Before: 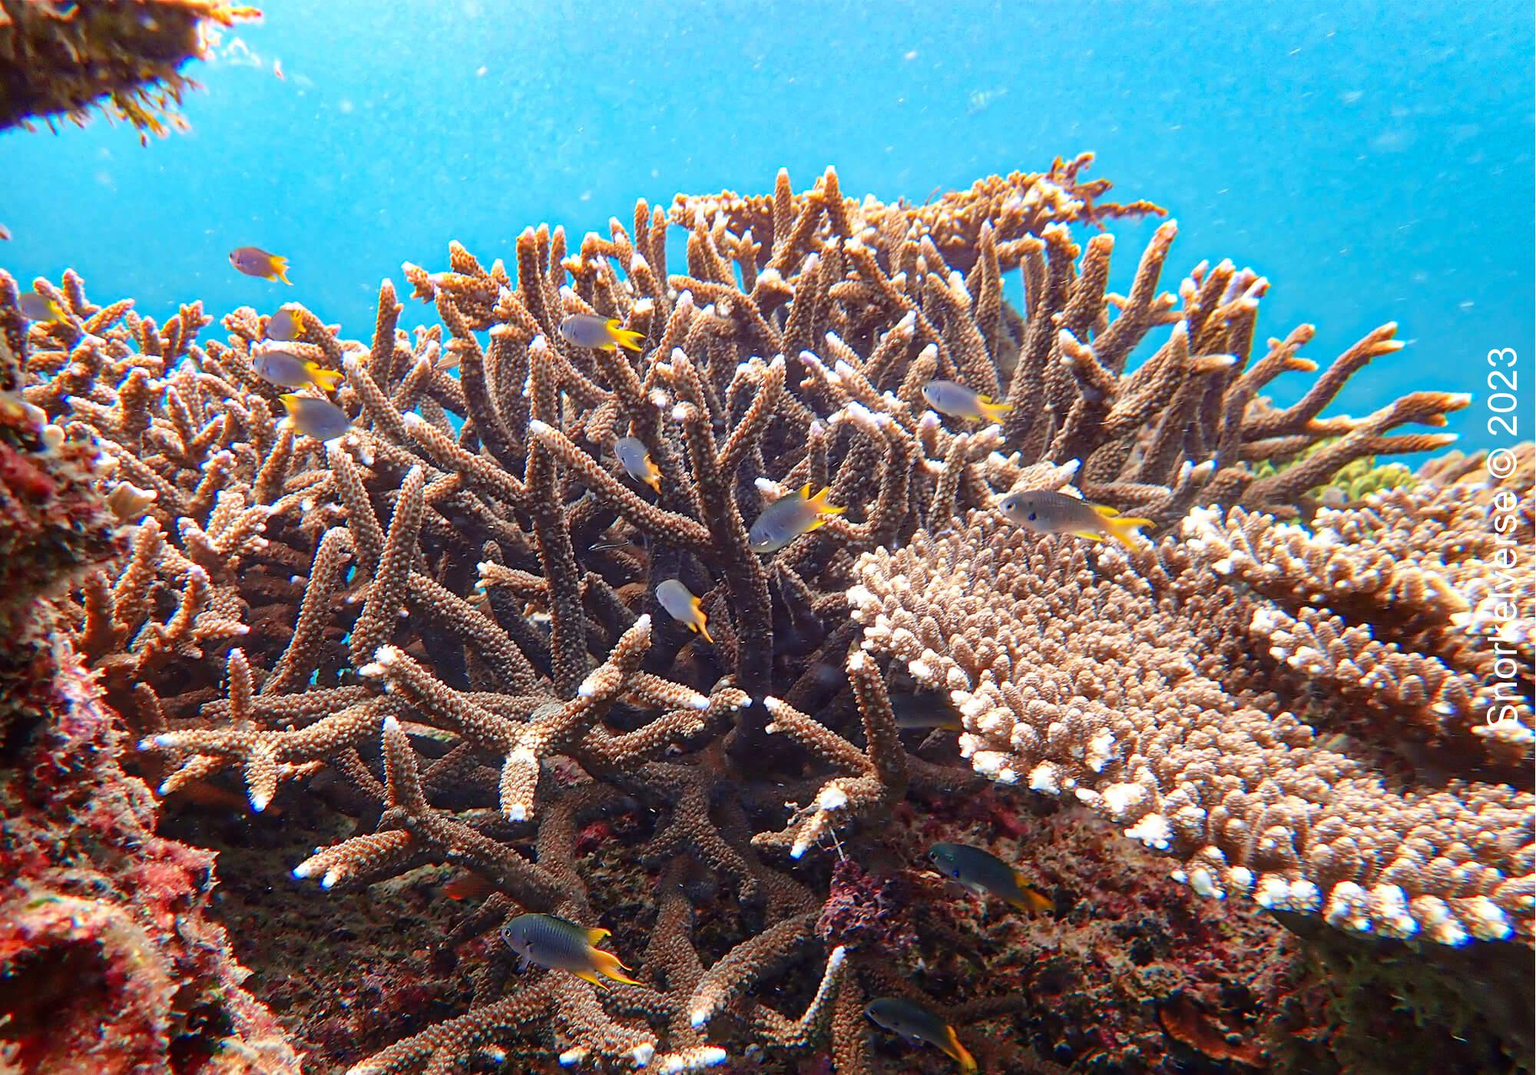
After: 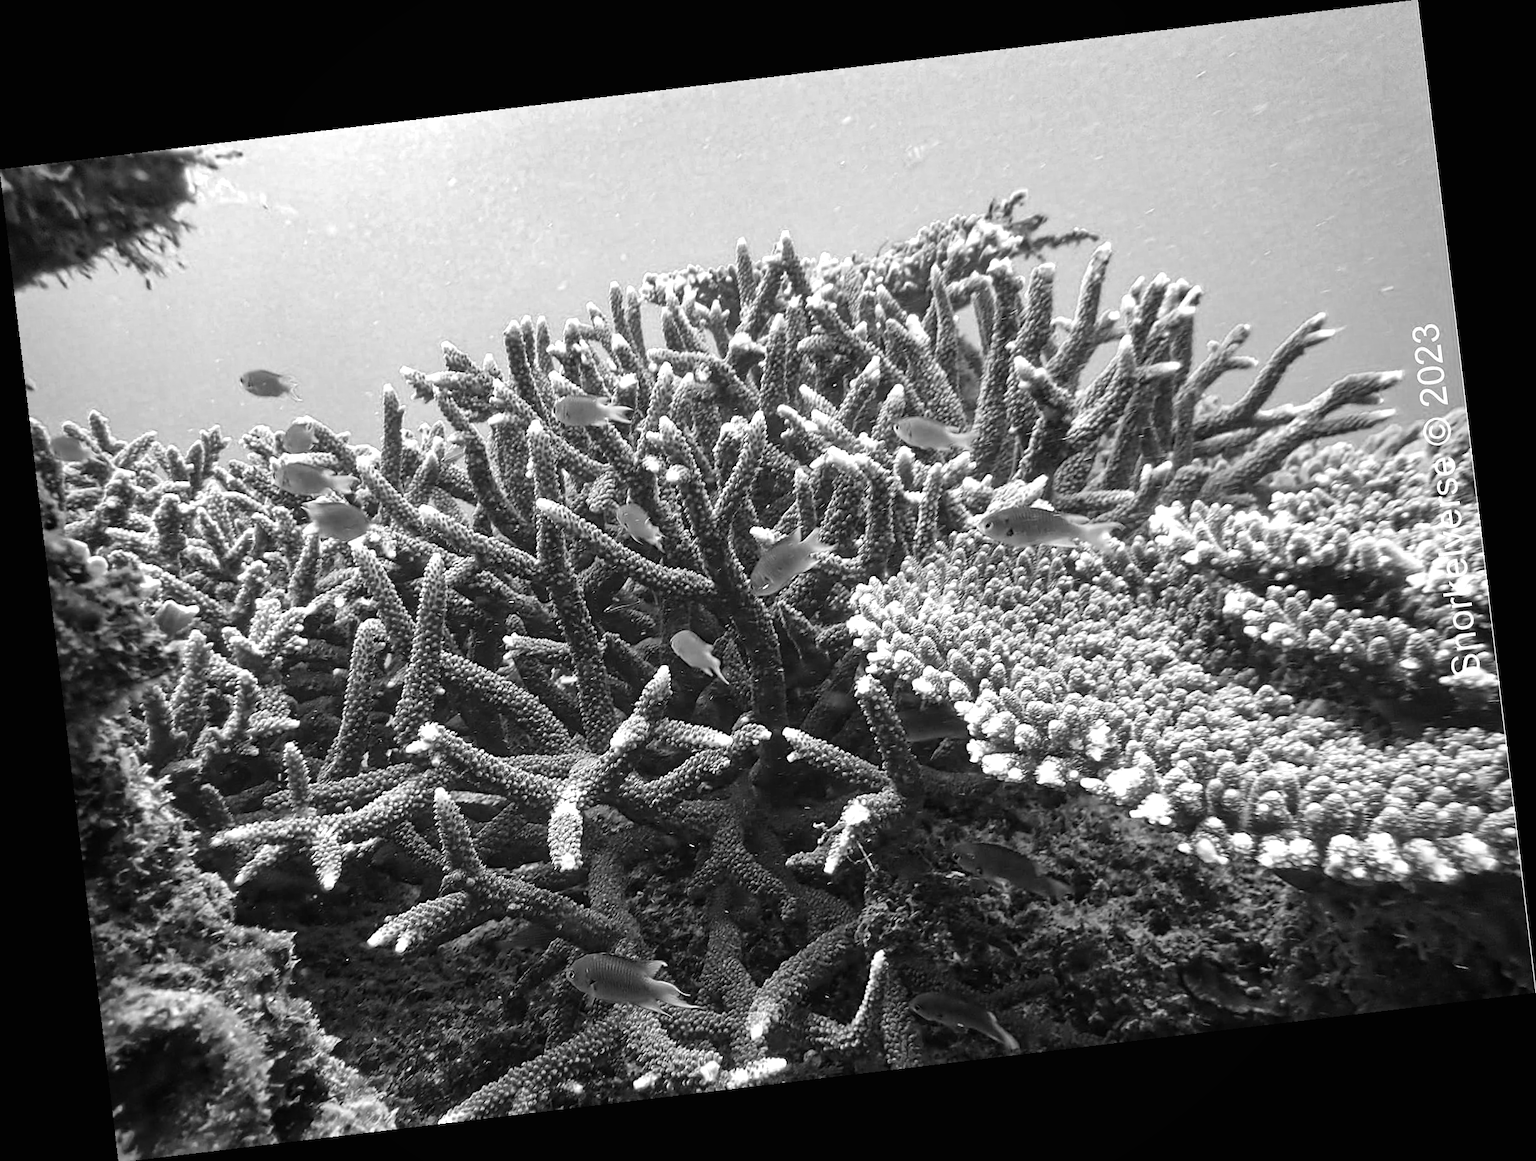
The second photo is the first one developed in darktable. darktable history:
rotate and perspective: rotation -6.83°, automatic cropping off
haze removal: compatibility mode true, adaptive false
vignetting: fall-off radius 60.92%
color balance: mode lift, gamma, gain (sRGB), lift [0.997, 0.979, 1.021, 1.011], gamma [1, 1.084, 0.916, 0.998], gain [1, 0.87, 1.13, 1.101], contrast 4.55%, contrast fulcrum 38.24%, output saturation 104.09%
white balance: red 0.766, blue 1.537
monochrome: a 1.94, b -0.638
